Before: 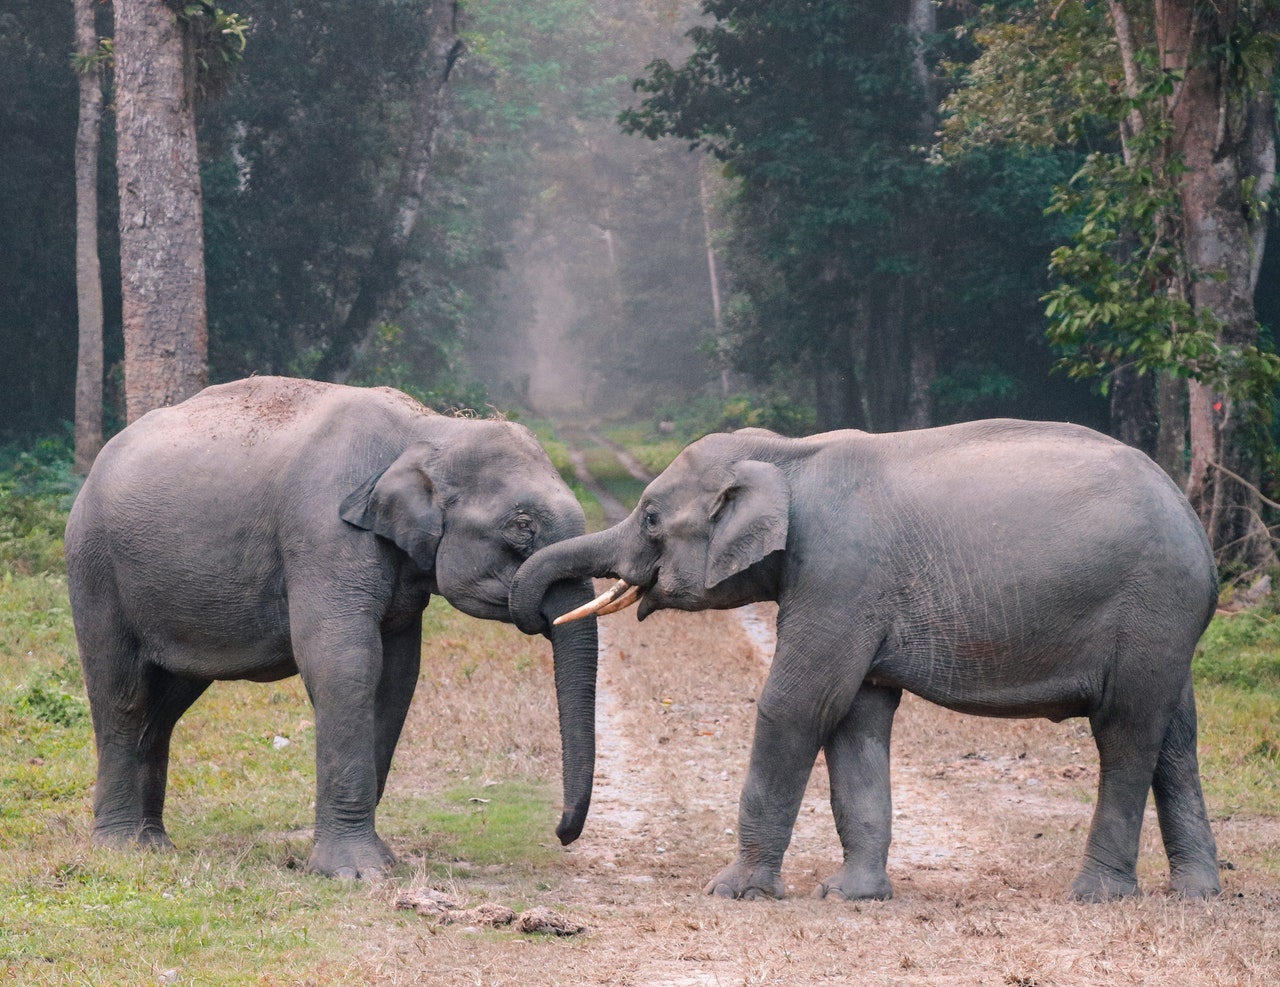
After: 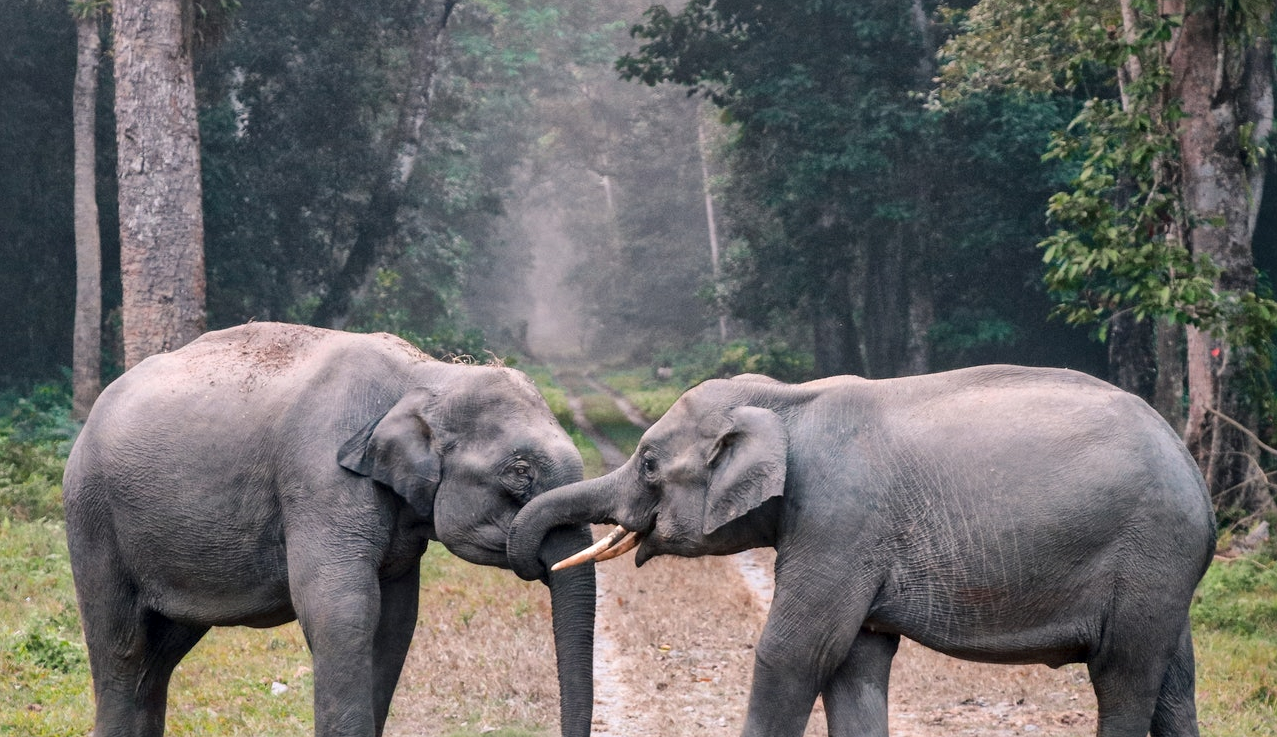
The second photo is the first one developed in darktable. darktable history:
crop: left 0.221%, top 5.478%, bottom 19.845%
tone equalizer: smoothing diameter 2.03%, edges refinement/feathering 19.68, mask exposure compensation -1.57 EV, filter diffusion 5
local contrast: mode bilateral grid, contrast 19, coarseness 50, detail 159%, midtone range 0.2
